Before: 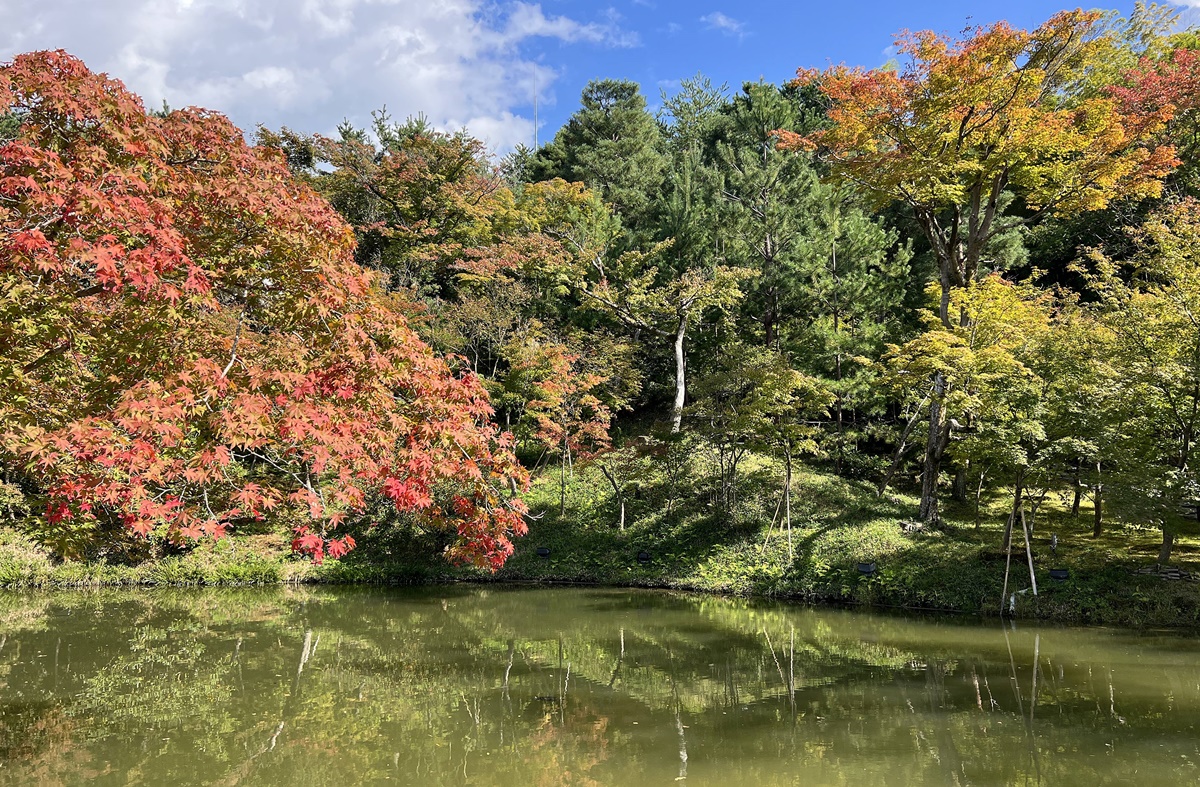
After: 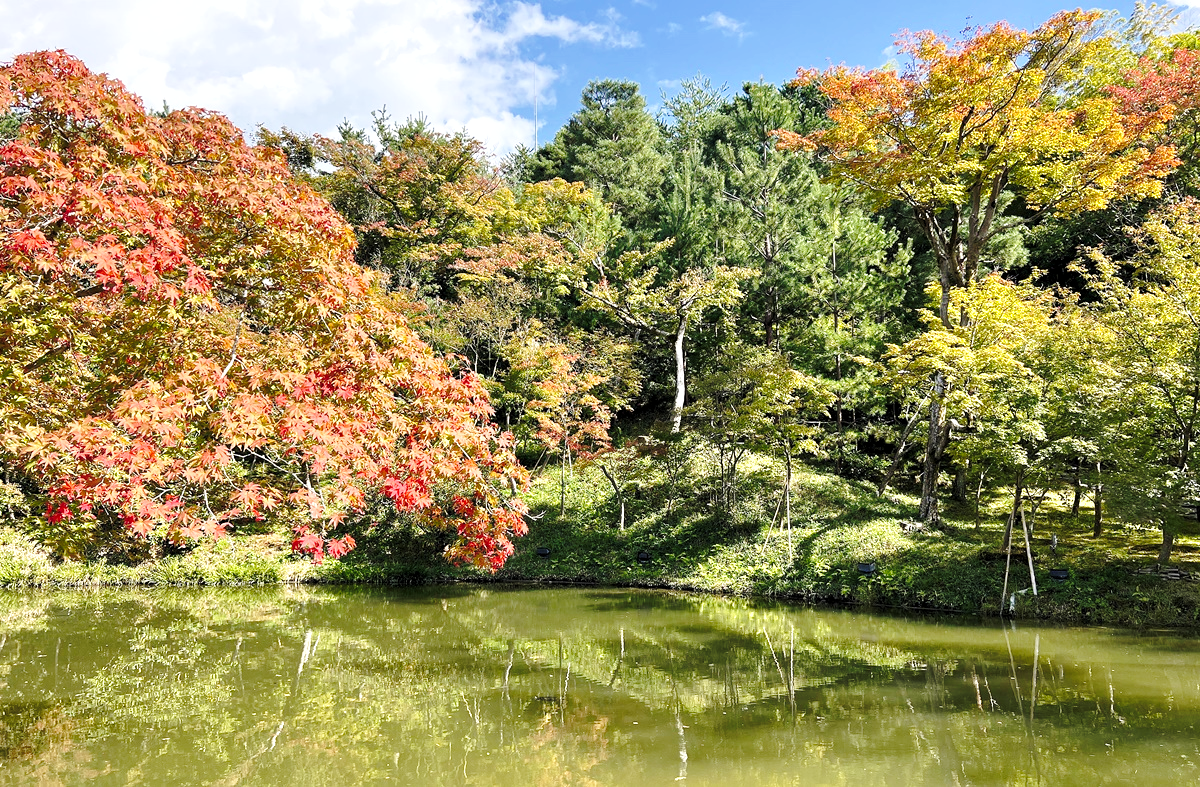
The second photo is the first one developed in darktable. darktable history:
base curve: curves: ch0 [(0, 0) (0.032, 0.037) (0.105, 0.228) (0.435, 0.76) (0.856, 0.983) (1, 1)], preserve colors none
shadows and highlights: on, module defaults
levels: levels [0.016, 0.492, 0.969]
